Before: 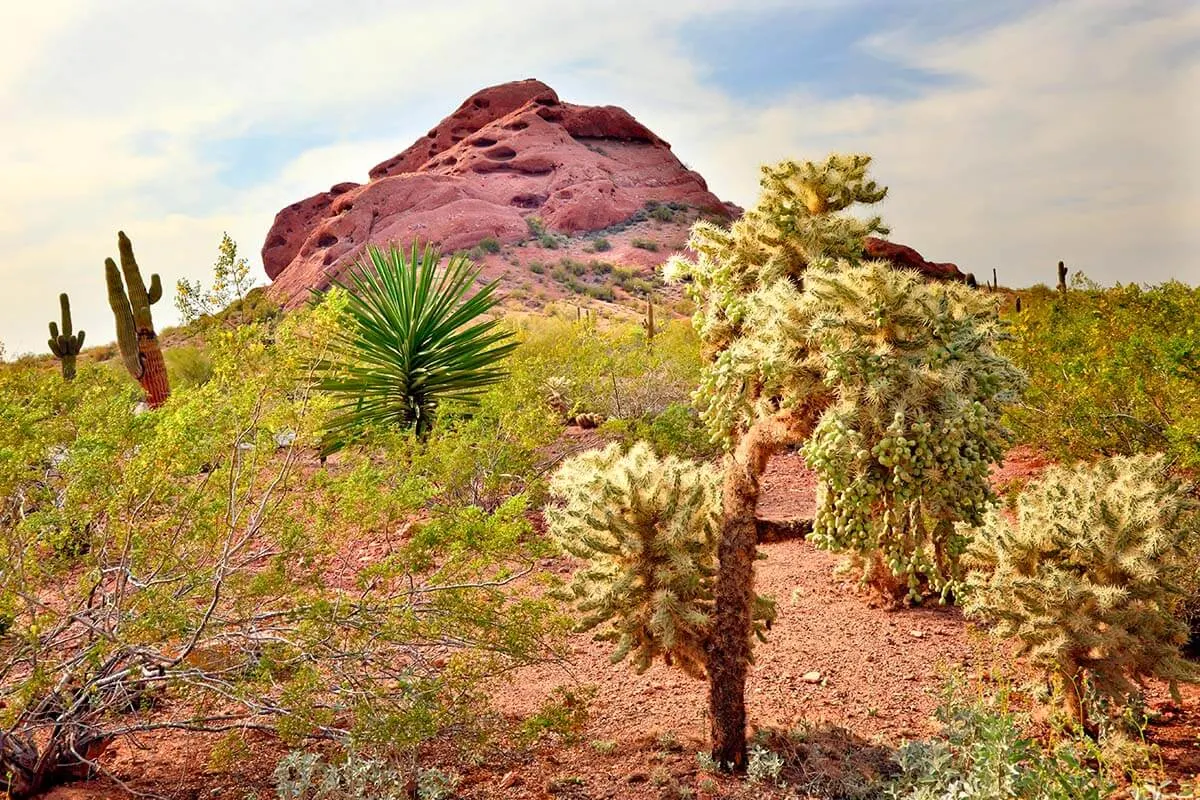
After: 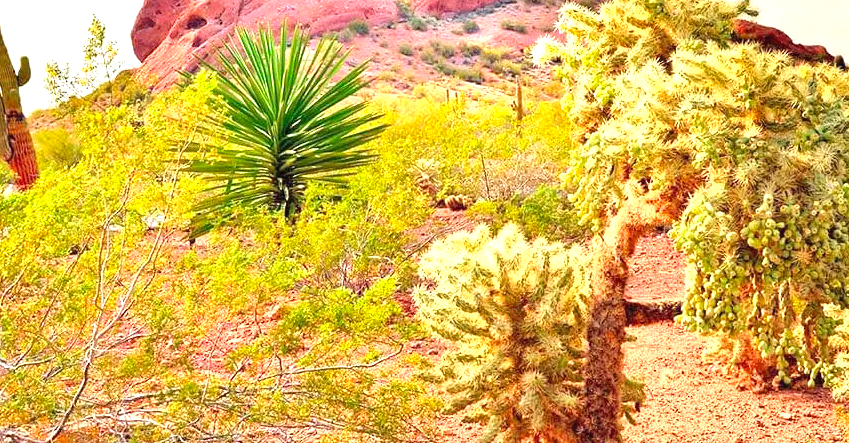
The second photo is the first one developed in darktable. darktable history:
exposure: black level correction 0, exposure 0.953 EV, compensate exposure bias true, compensate highlight preservation false
contrast brightness saturation: brightness 0.086, saturation 0.191
crop: left 10.959%, top 27.363%, right 18.242%, bottom 17.216%
